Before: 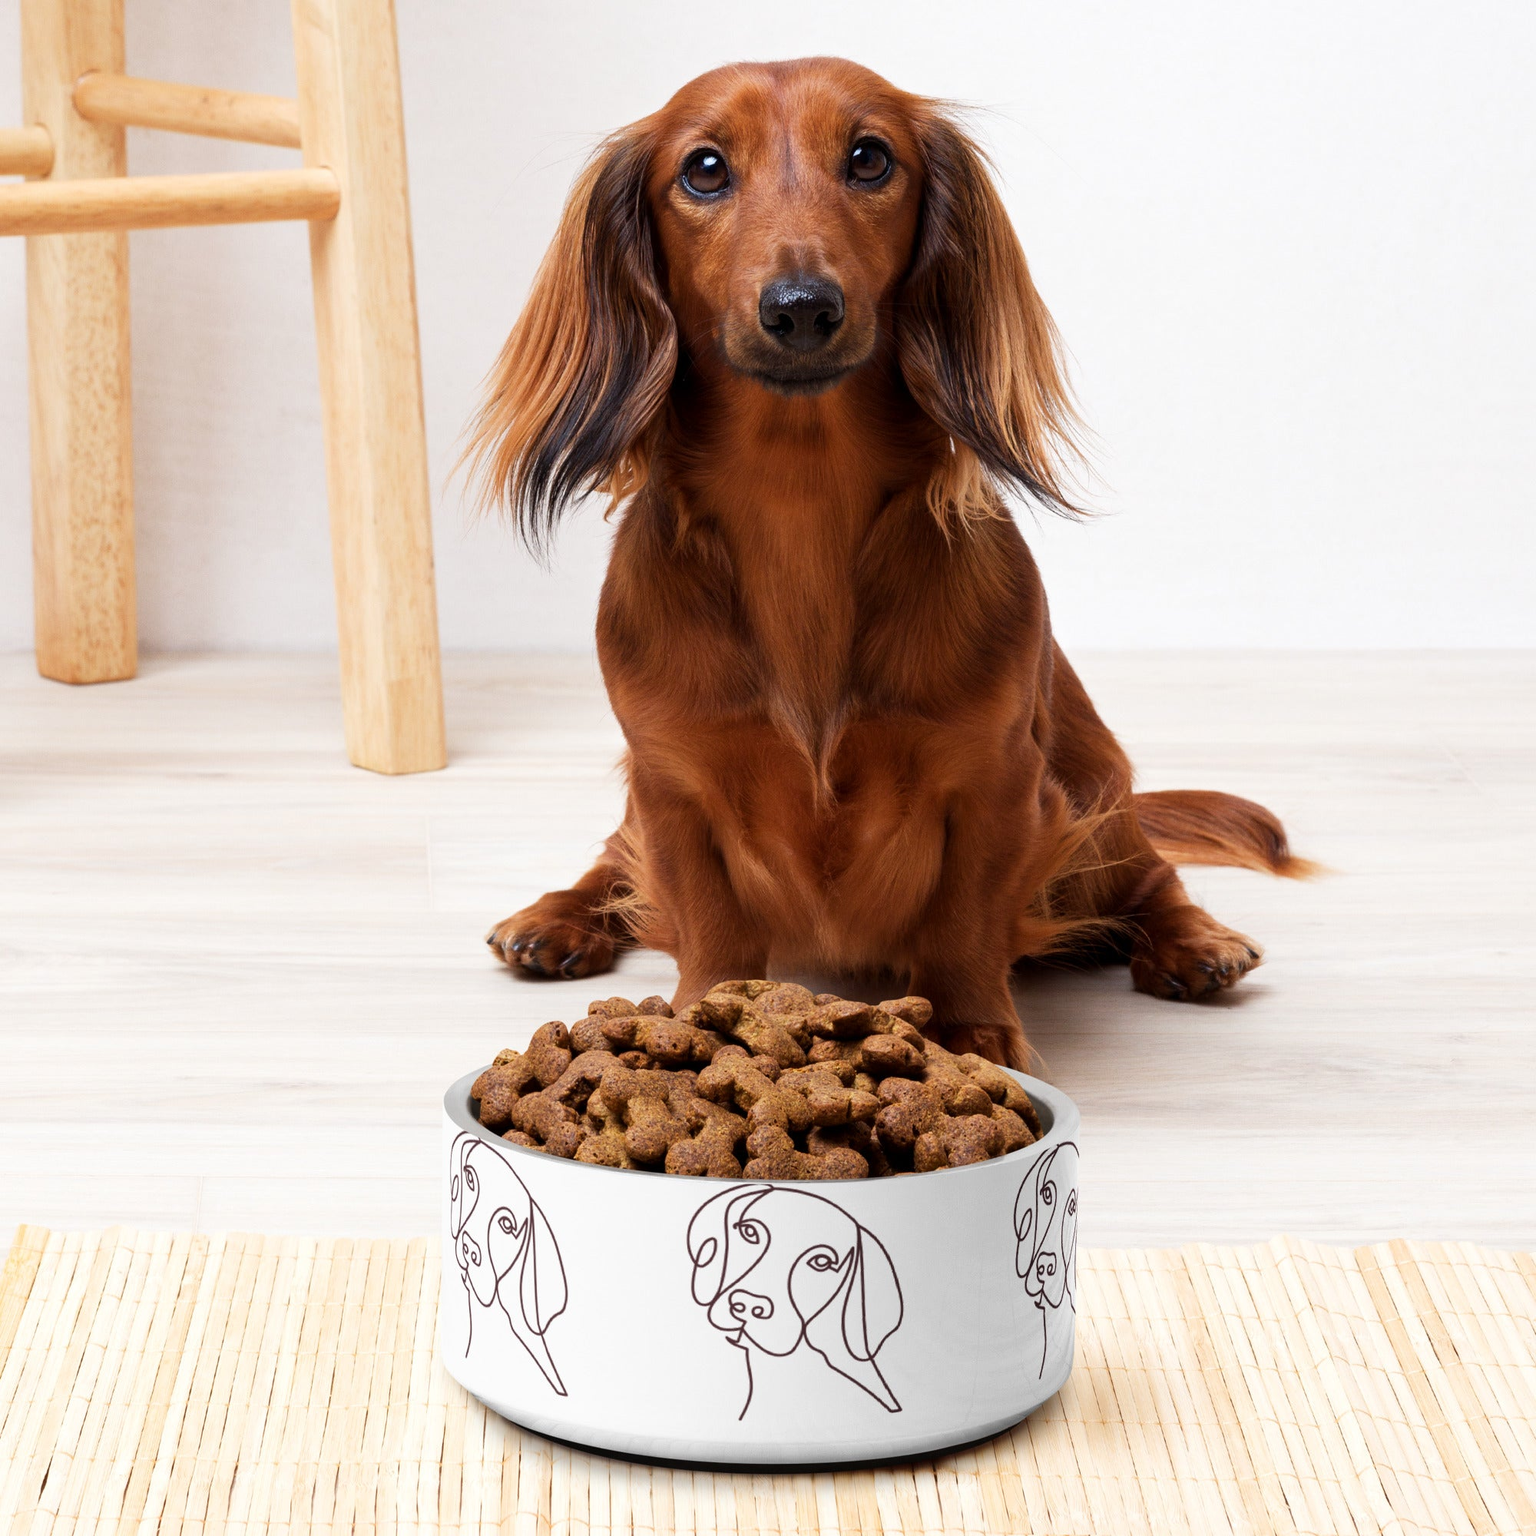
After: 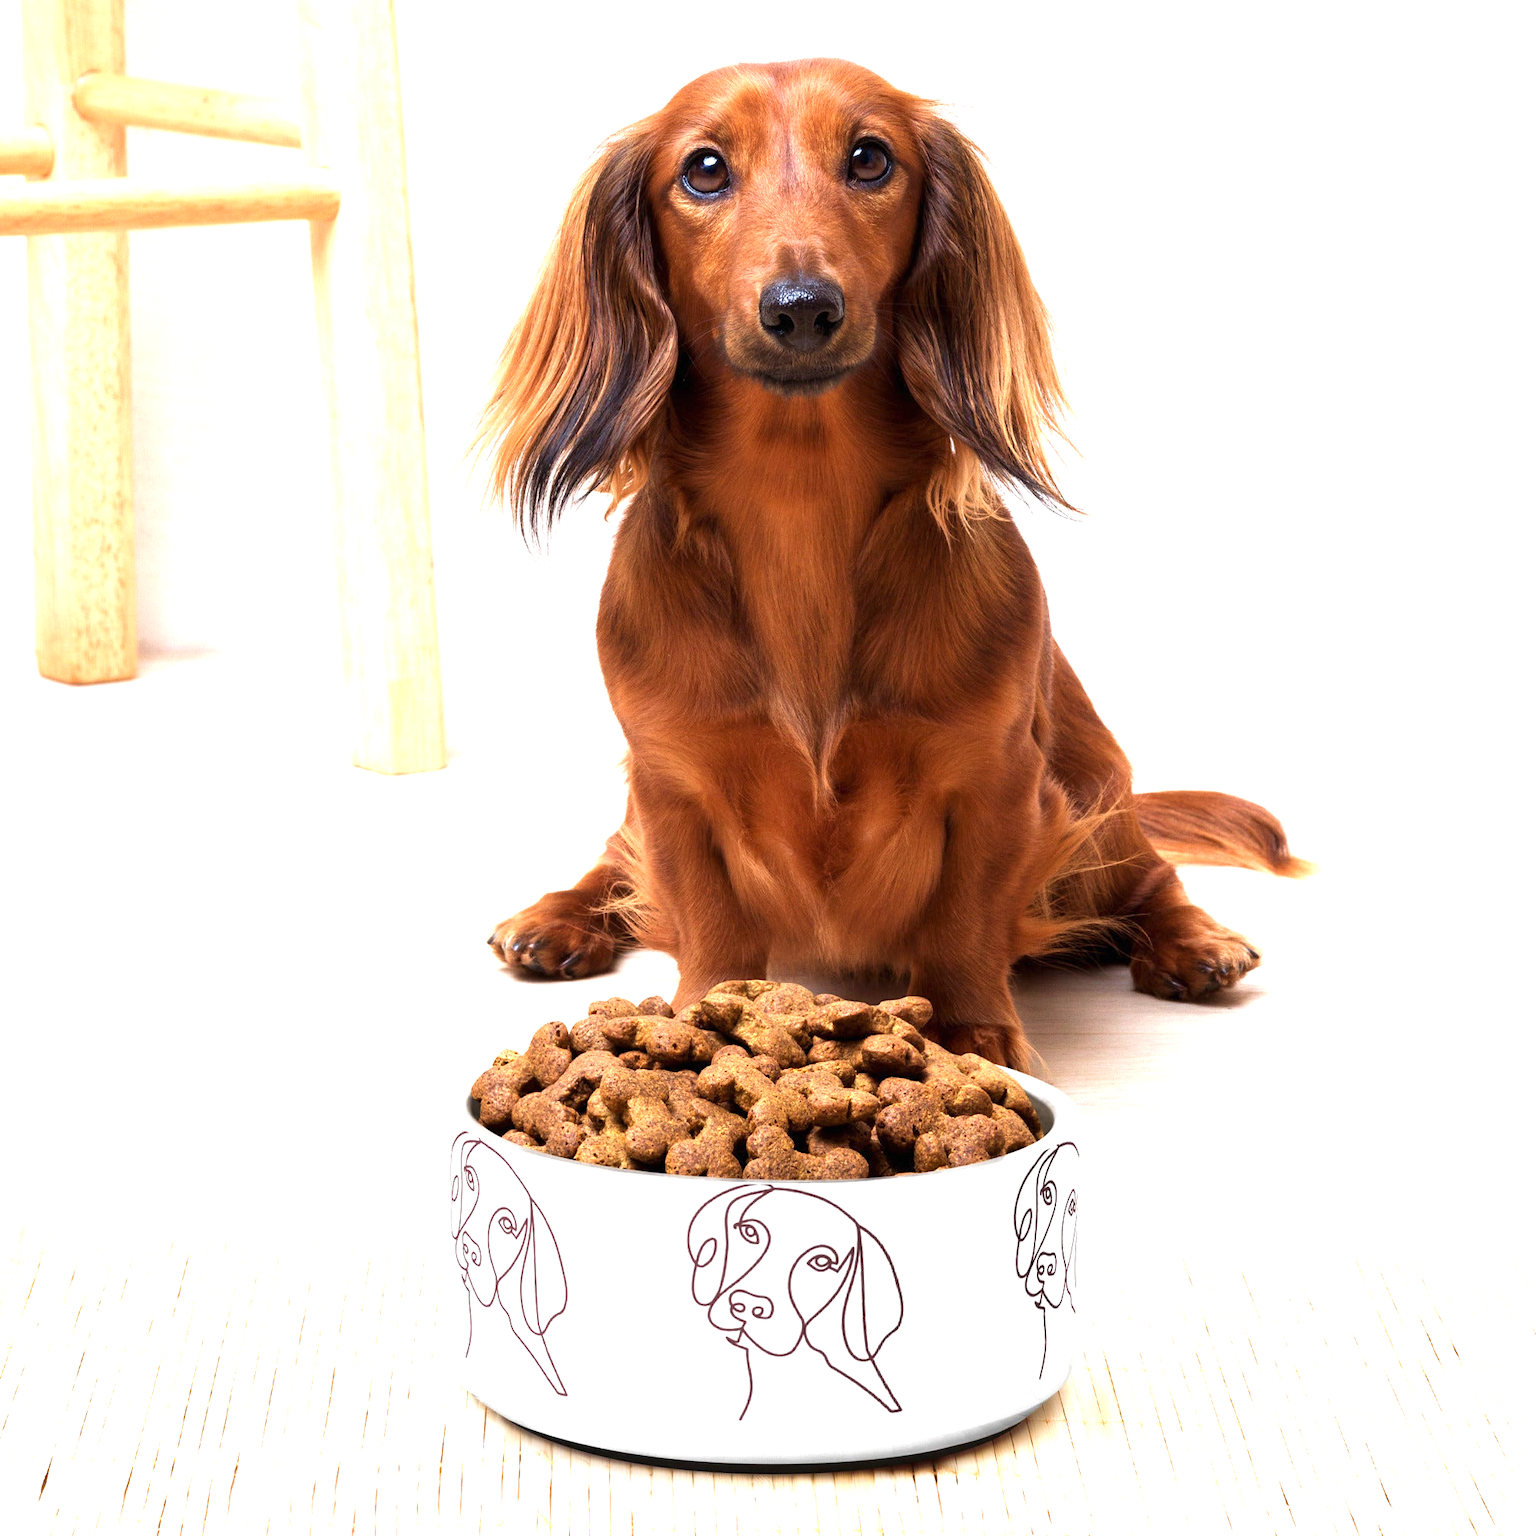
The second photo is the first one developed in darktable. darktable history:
velvia: on, module defaults
exposure: black level correction 0, exposure 1 EV, compensate exposure bias true, compensate highlight preservation false
